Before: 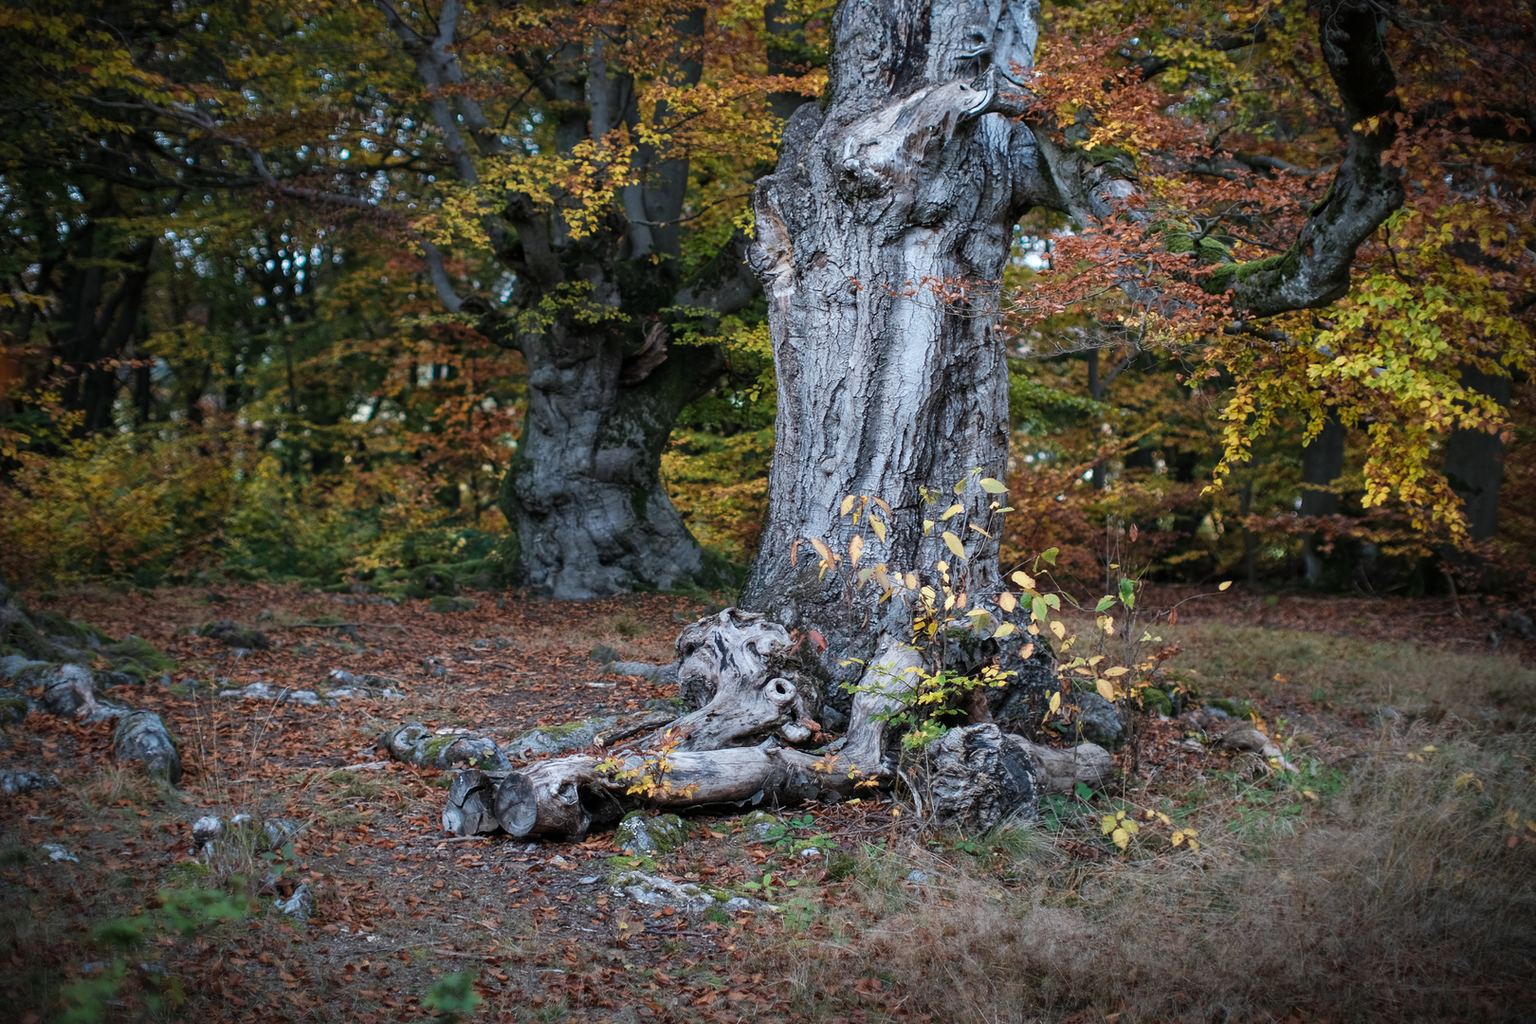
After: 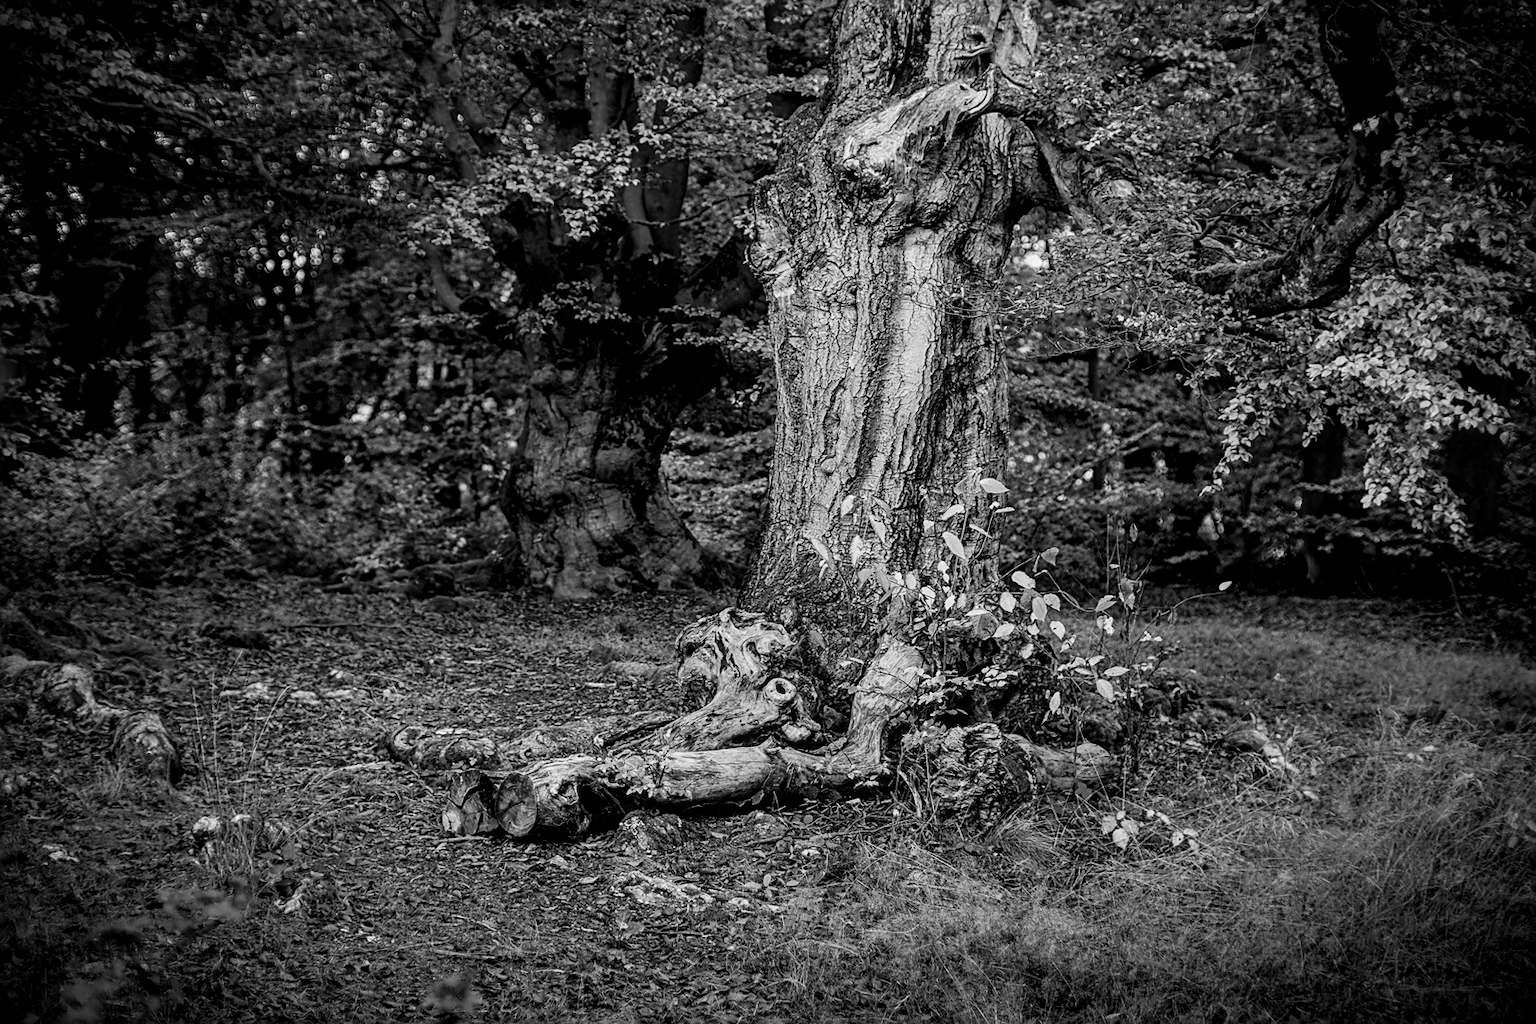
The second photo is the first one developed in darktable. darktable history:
monochrome: on, module defaults
filmic rgb: middle gray luminance 21.73%, black relative exposure -14 EV, white relative exposure 2.96 EV, threshold 6 EV, target black luminance 0%, hardness 8.81, latitude 59.69%, contrast 1.208, highlights saturation mix 5%, shadows ↔ highlights balance 41.6%, add noise in highlights 0, color science v3 (2019), use custom middle-gray values true, iterations of high-quality reconstruction 0, contrast in highlights soft, enable highlight reconstruction true
local contrast: detail 130%
sharpen: on, module defaults
